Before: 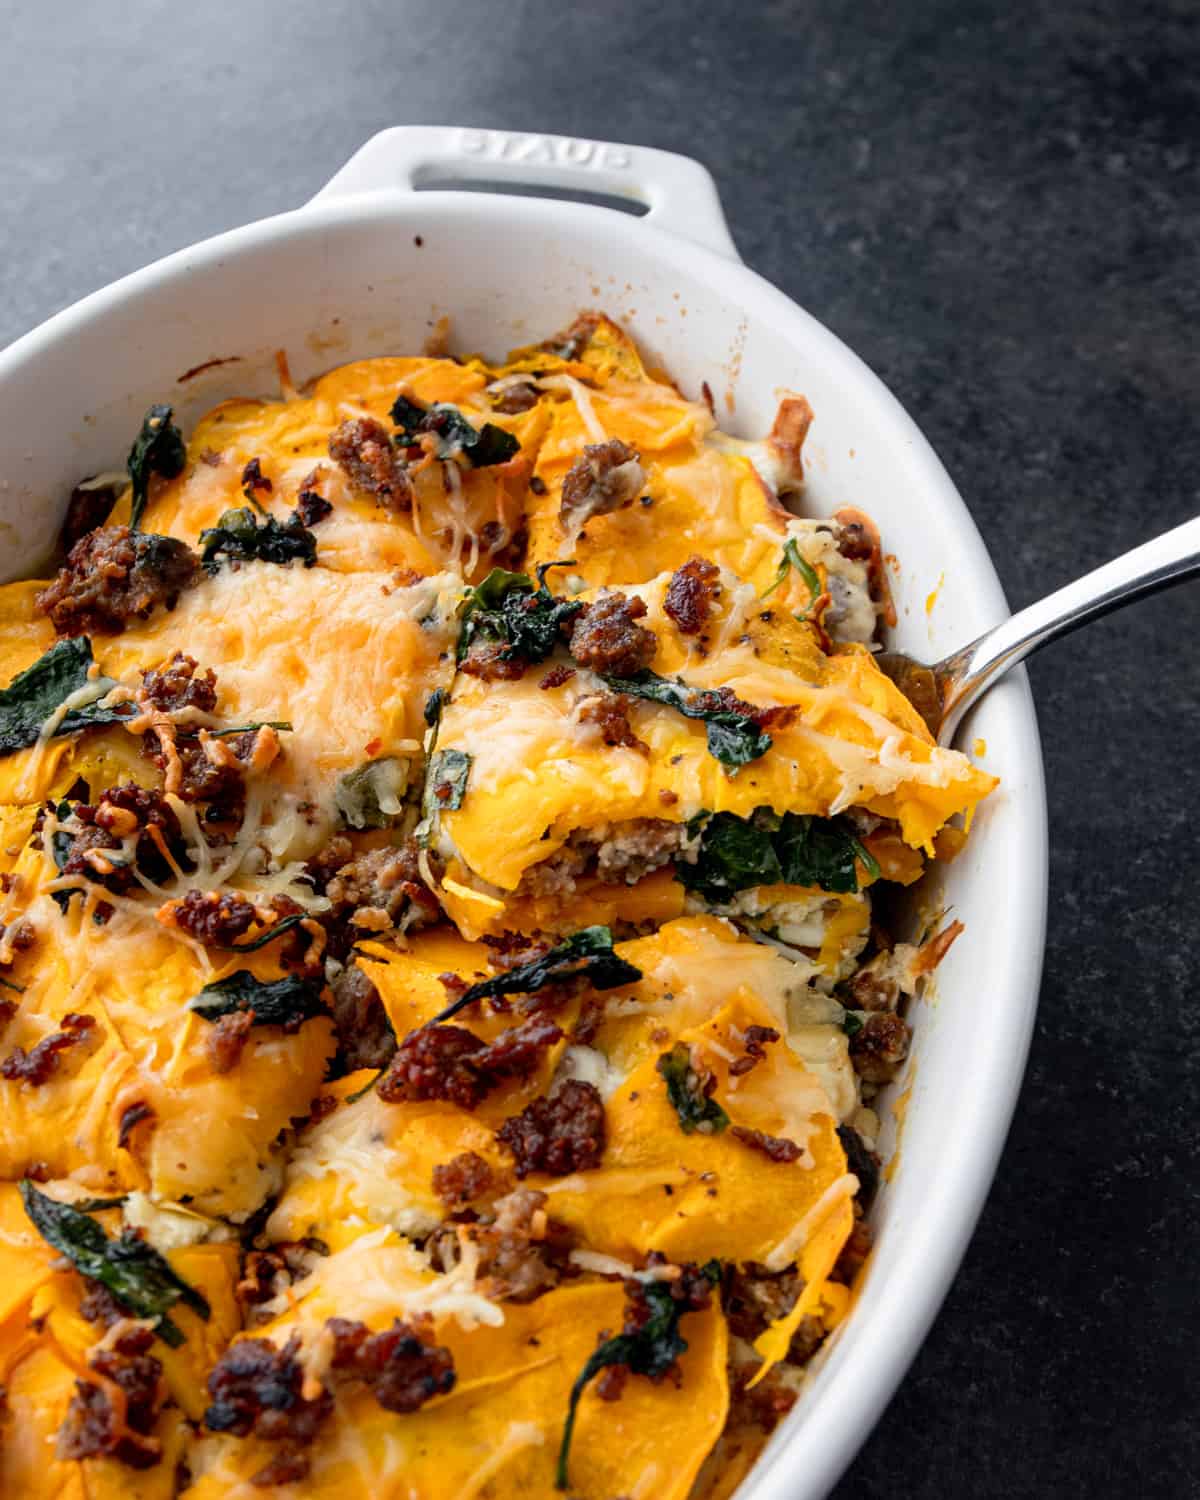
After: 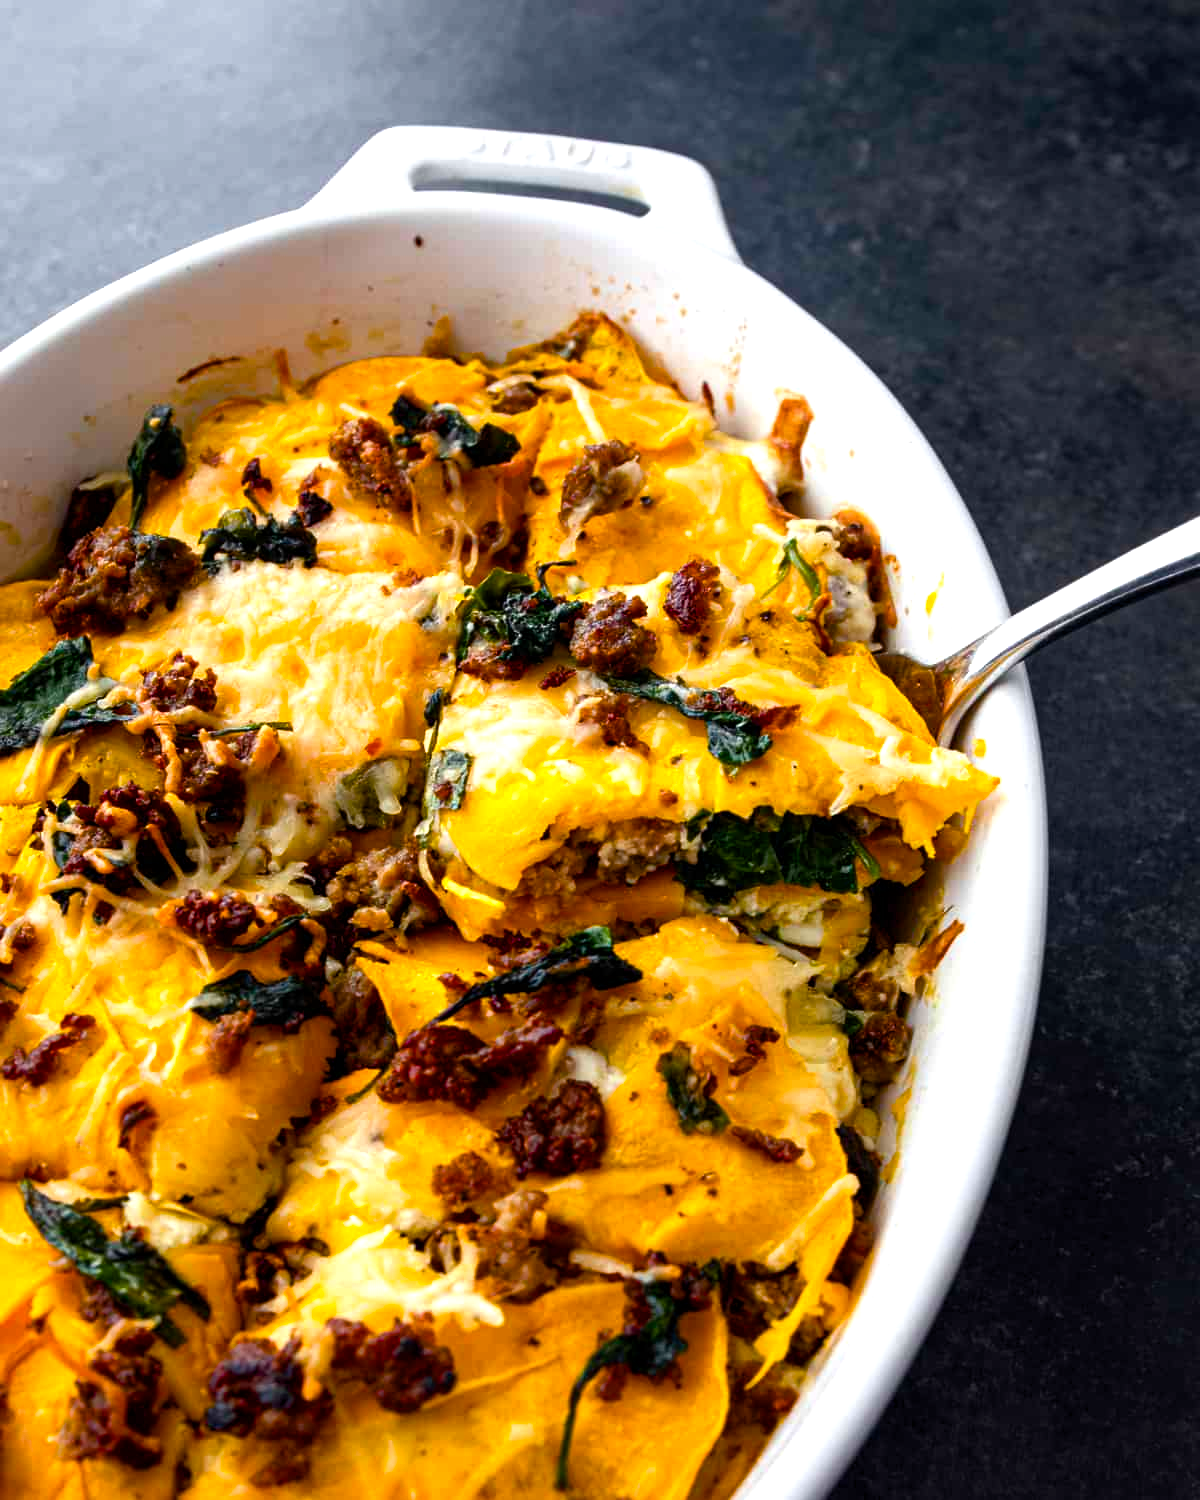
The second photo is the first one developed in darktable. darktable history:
color balance rgb: shadows fall-off 102.513%, linear chroma grading › global chroma 9.953%, perceptual saturation grading › global saturation 20%, perceptual saturation grading › highlights -14.284%, perceptual saturation grading › shadows 50.016%, perceptual brilliance grading › highlights 15.411%, perceptual brilliance grading › mid-tones 5.942%, perceptual brilliance grading › shadows -14.753%, mask middle-gray fulcrum 22.005%, global vibrance 14.292%
